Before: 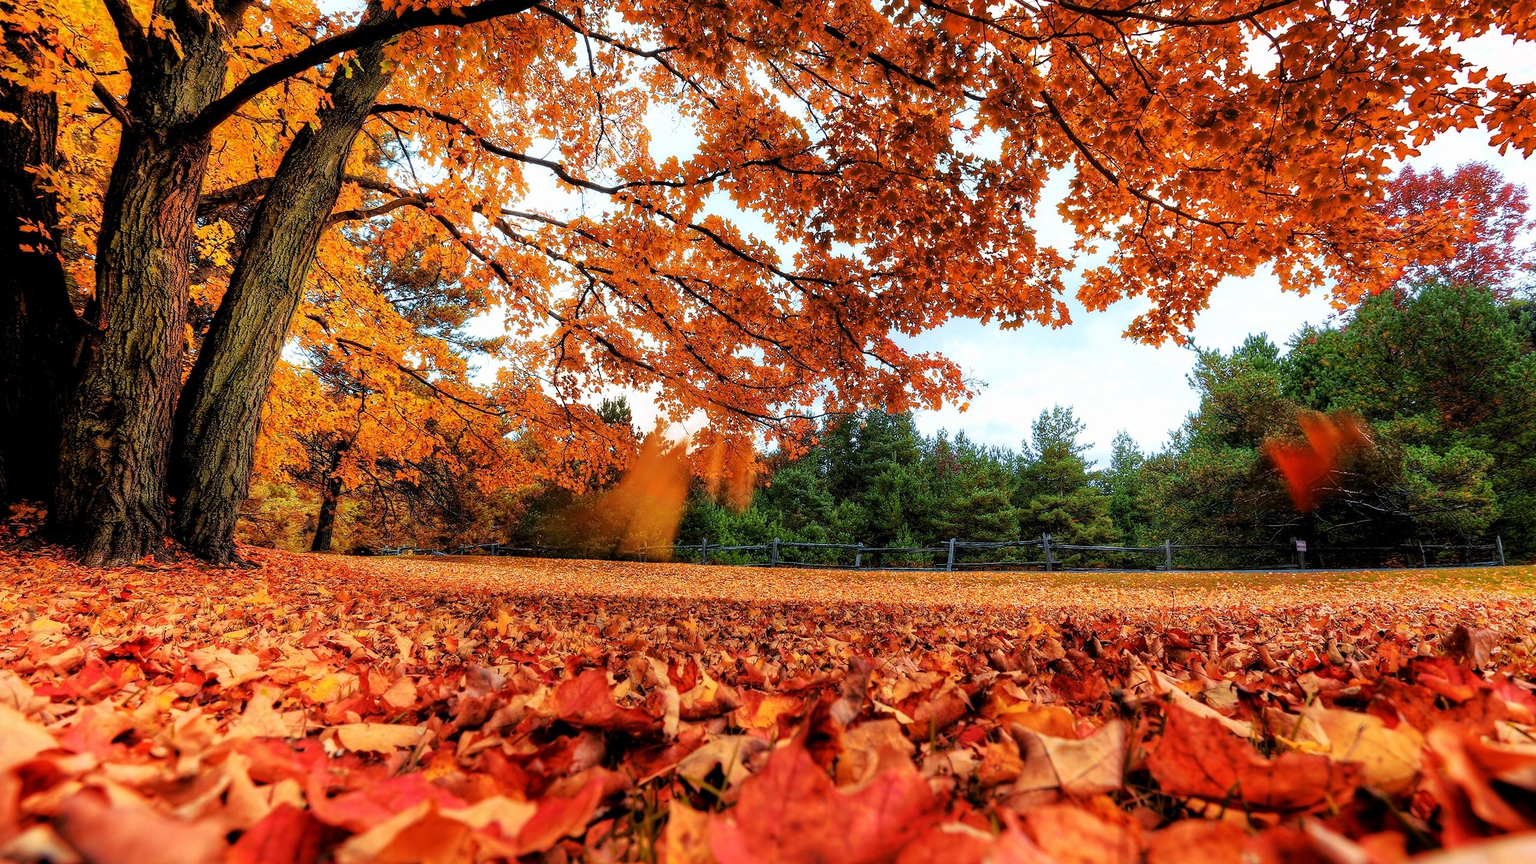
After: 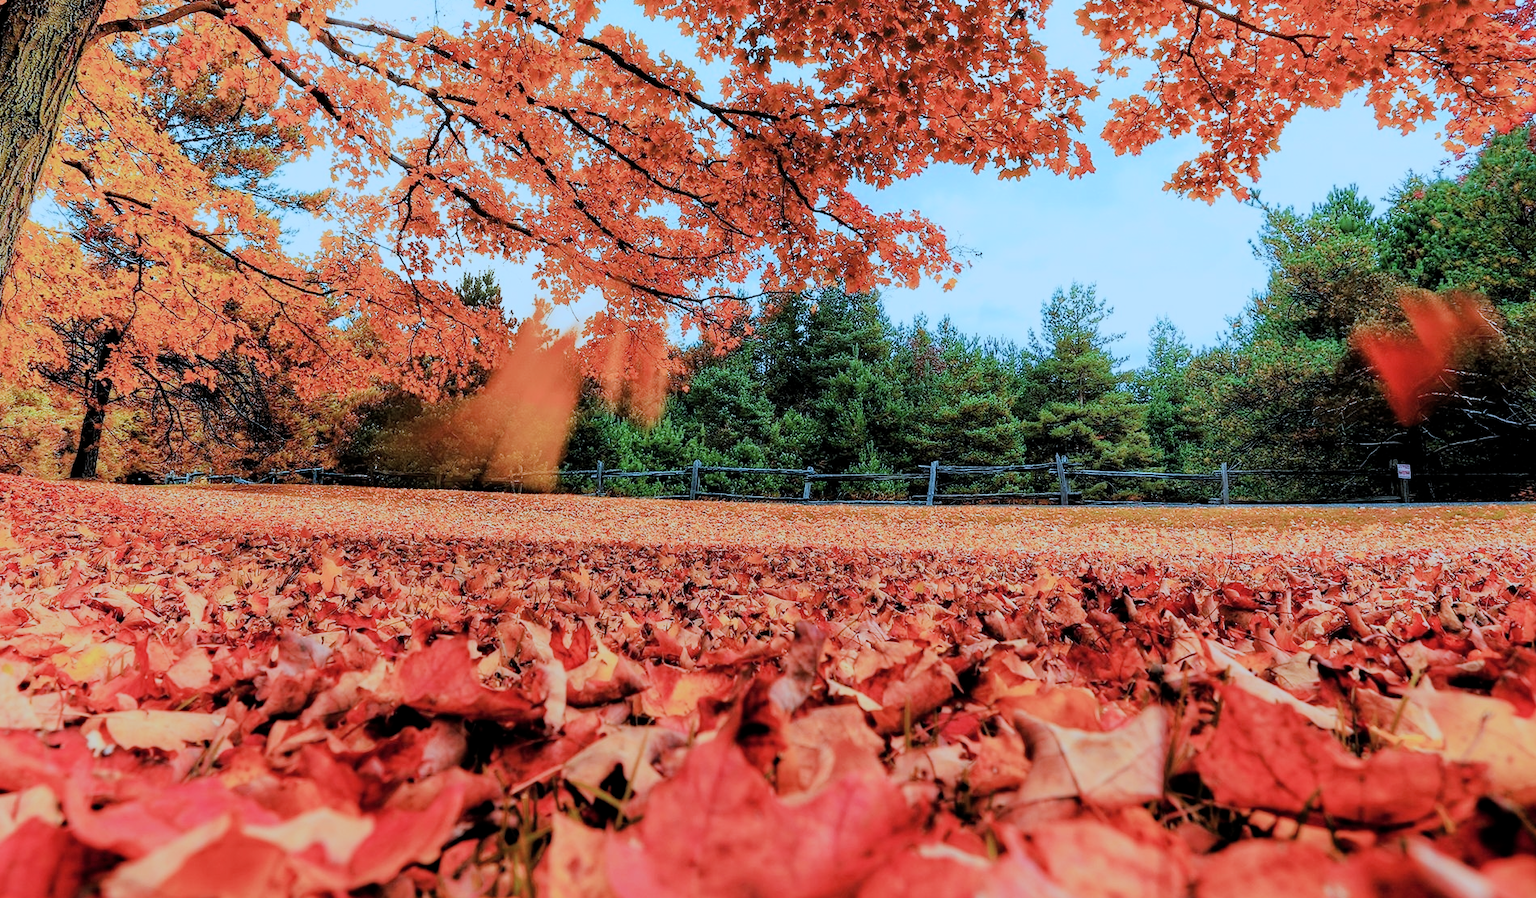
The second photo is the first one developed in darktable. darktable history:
color correction: highlights a* -9.53, highlights b* -23.32
crop: left 16.883%, top 22.738%, right 8.861%
exposure: black level correction 0, exposure 0.693 EV, compensate highlight preservation false
filmic rgb: middle gray luminance 29.81%, black relative exposure -8.97 EV, white relative exposure 6.99 EV, target black luminance 0%, hardness 2.93, latitude 2.96%, contrast 0.96, highlights saturation mix 5.84%, shadows ↔ highlights balance 11.86%
